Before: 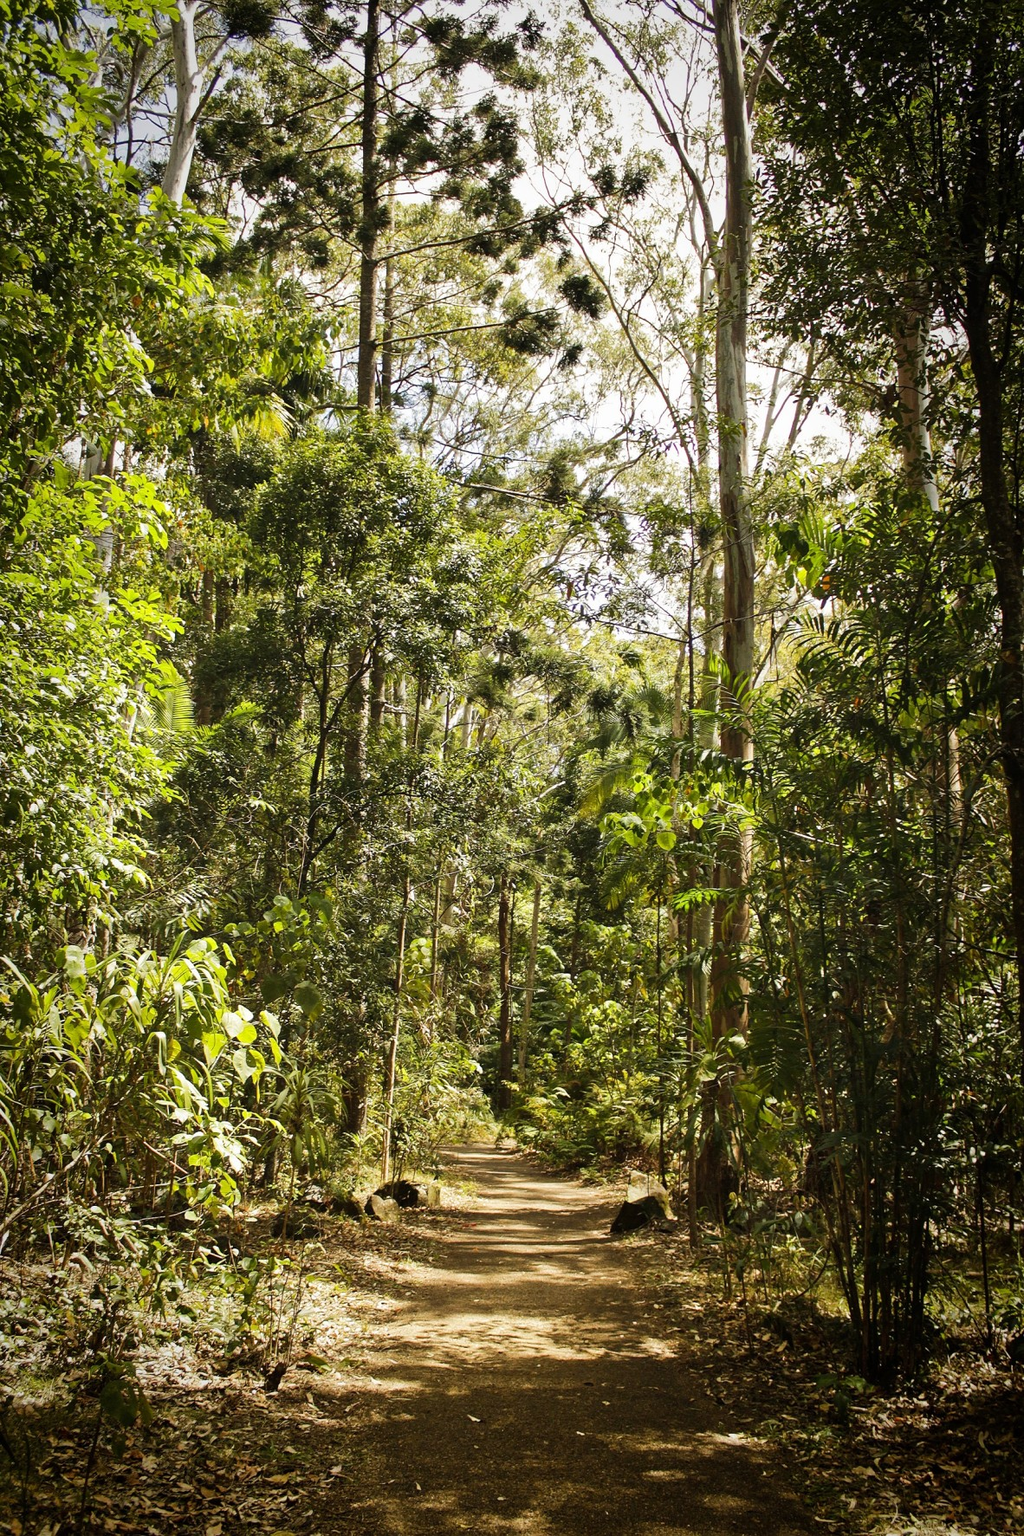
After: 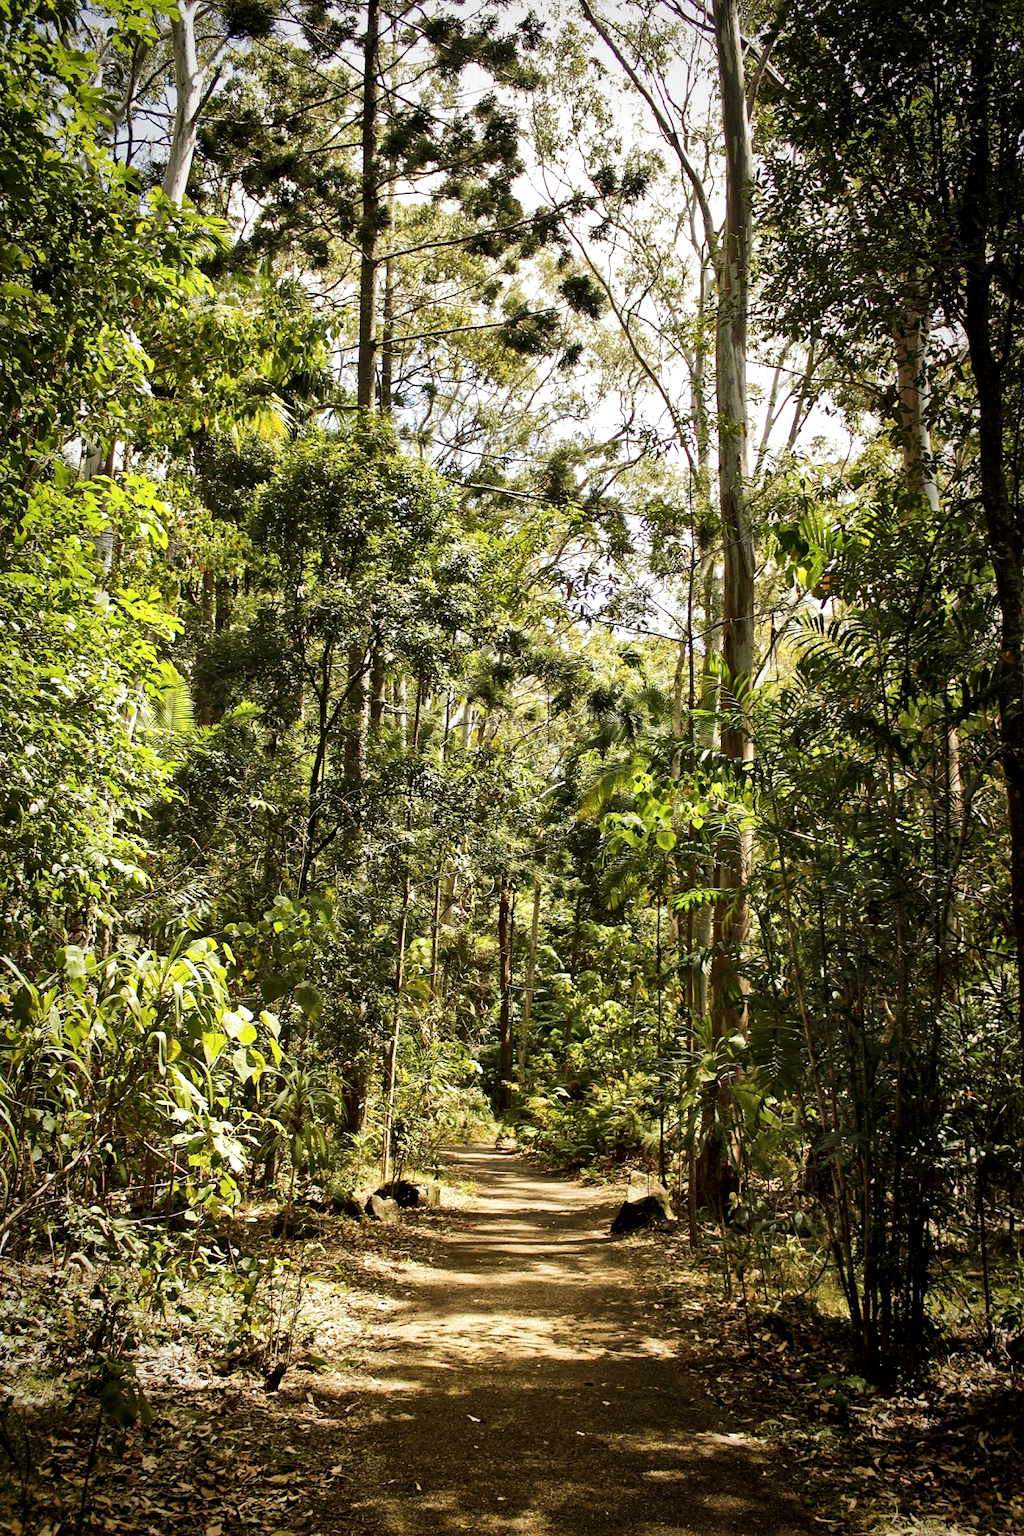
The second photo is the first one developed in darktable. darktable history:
grain: coarseness 0.09 ISO, strength 10%
local contrast: mode bilateral grid, contrast 25, coarseness 60, detail 151%, midtone range 0.2
